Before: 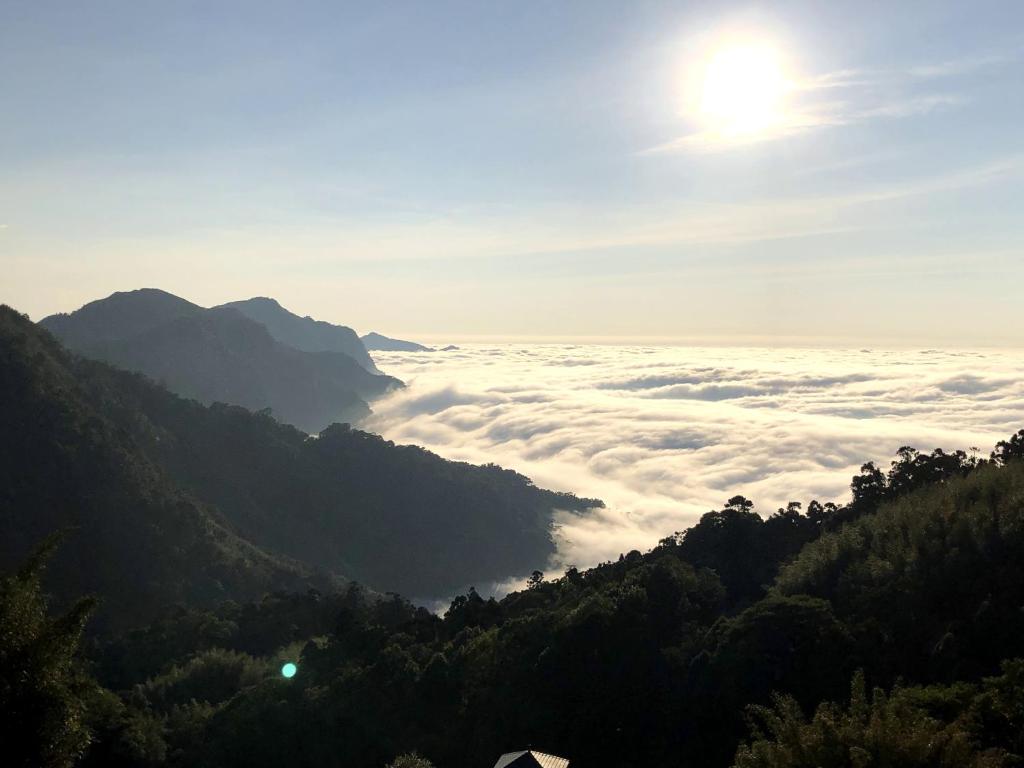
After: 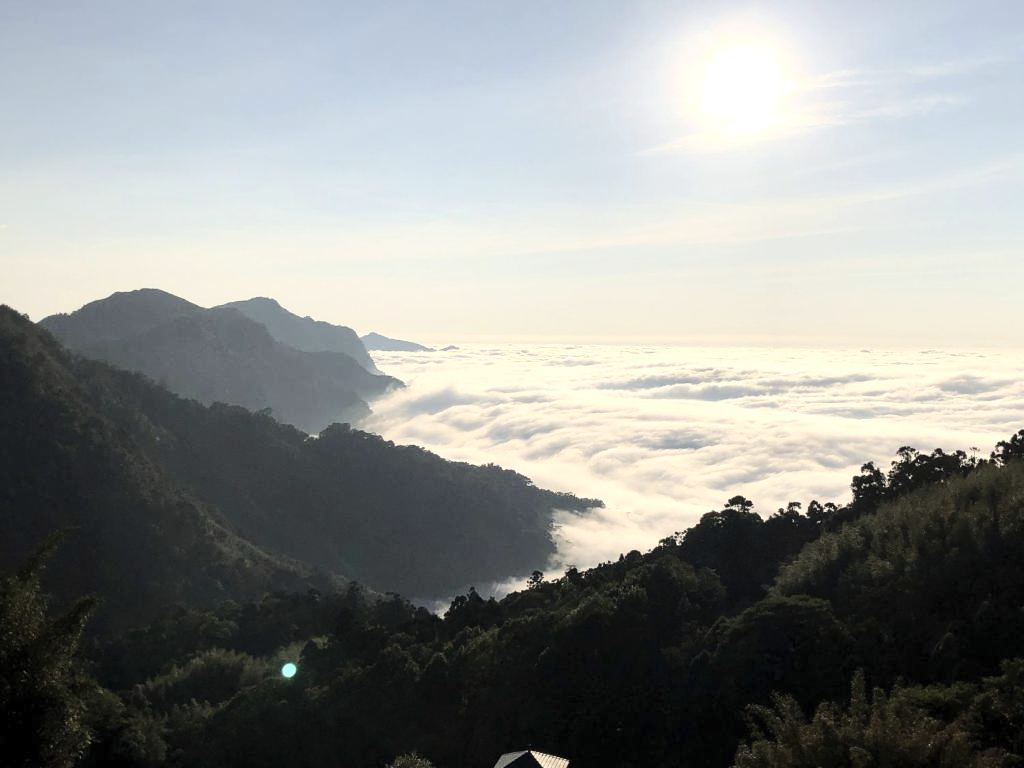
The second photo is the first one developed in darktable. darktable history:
color correction: highlights b* 0.032, saturation 0.601
contrast brightness saturation: contrast 0.204, brightness 0.162, saturation 0.22
